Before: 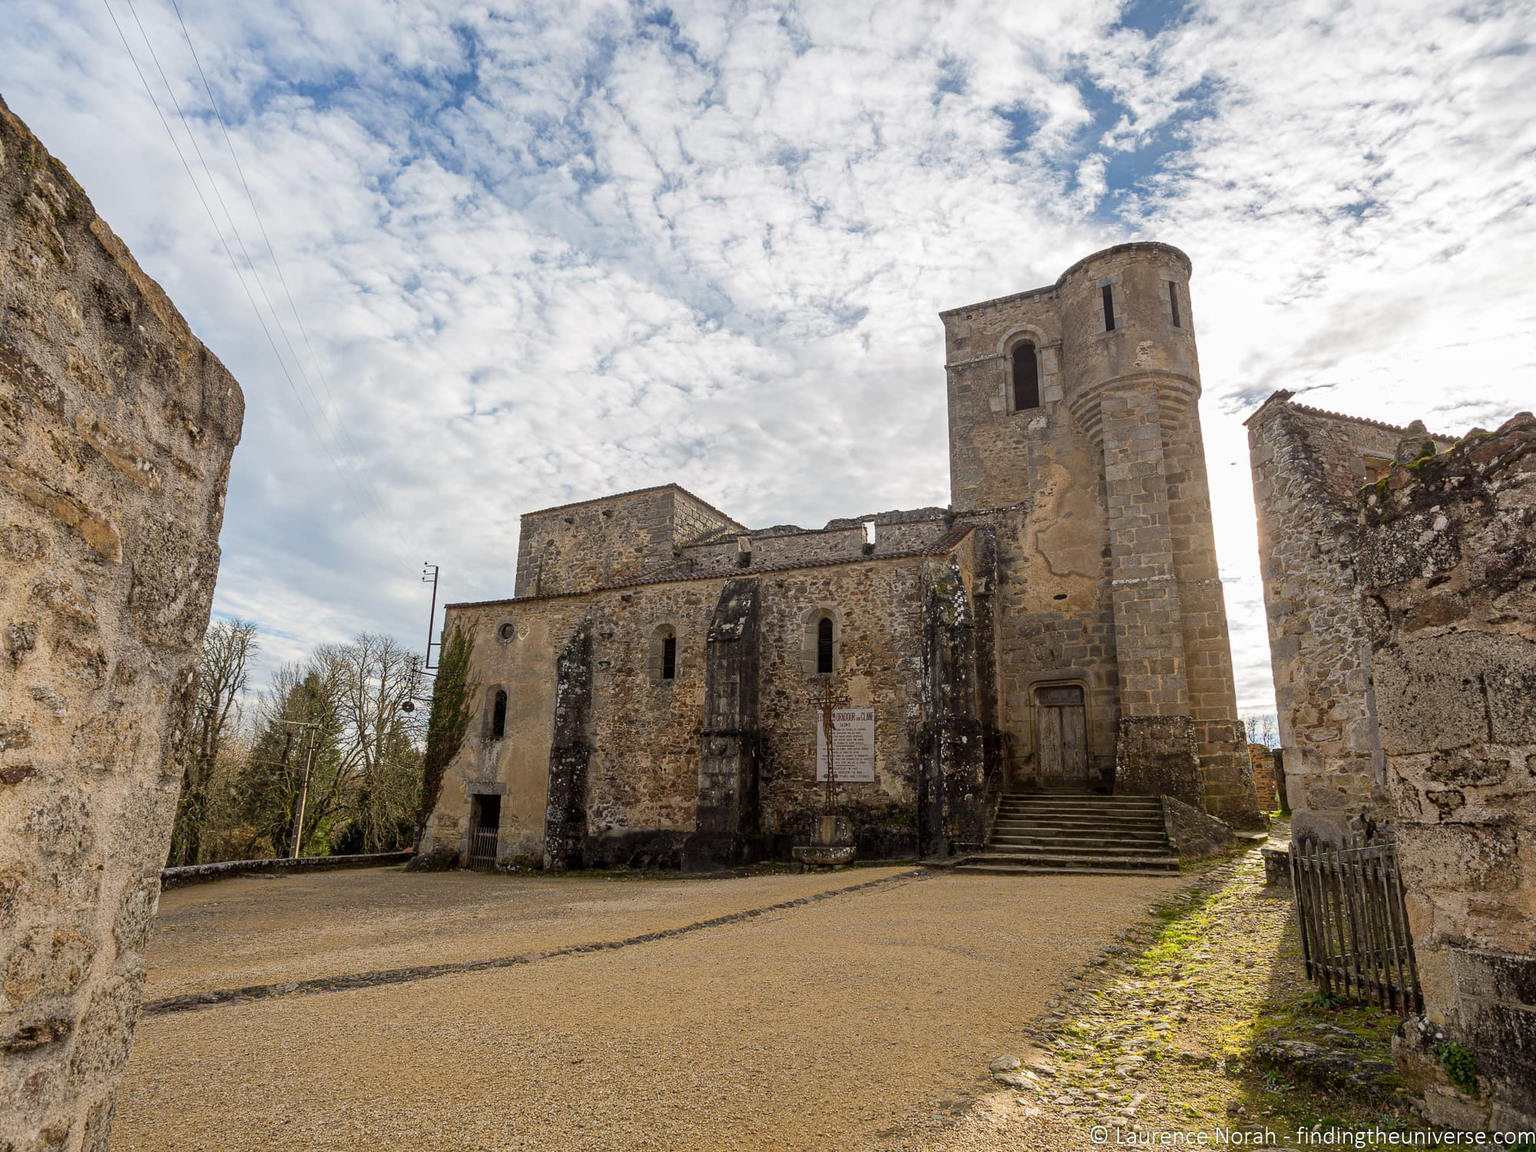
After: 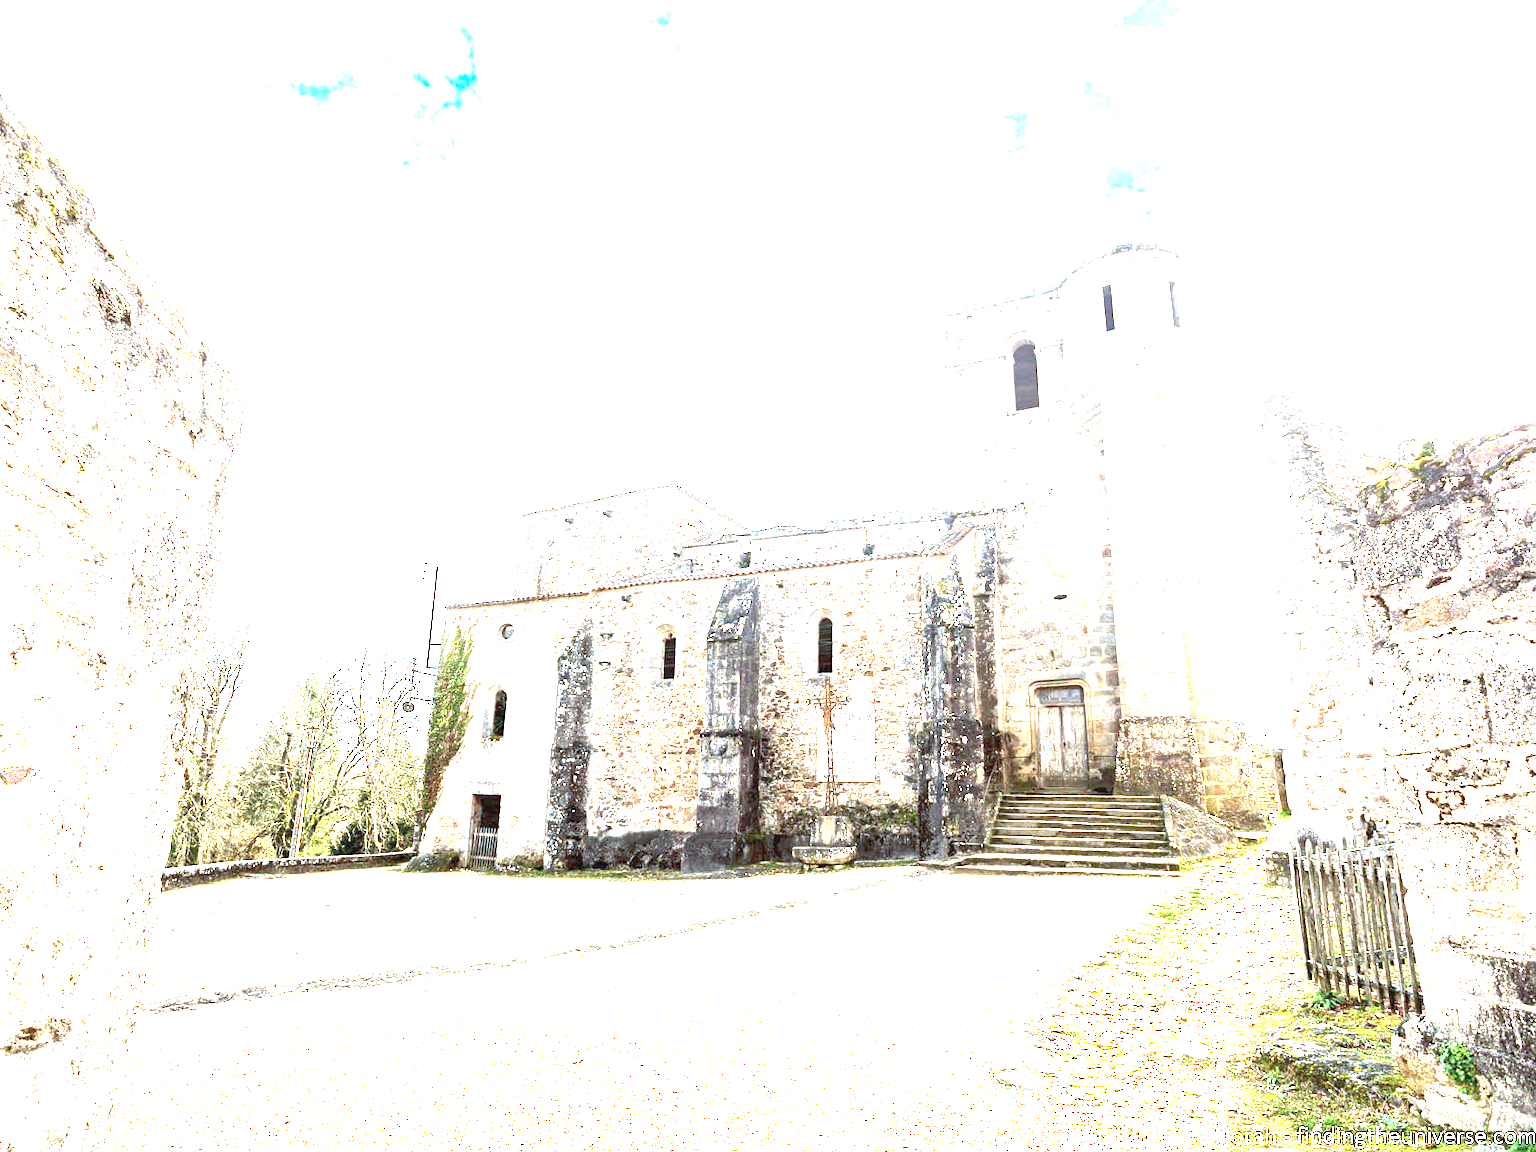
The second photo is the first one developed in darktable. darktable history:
color correction: highlights a* -10.48, highlights b* -18.73
exposure: black level correction 0, exposure 4.094 EV, compensate highlight preservation false
